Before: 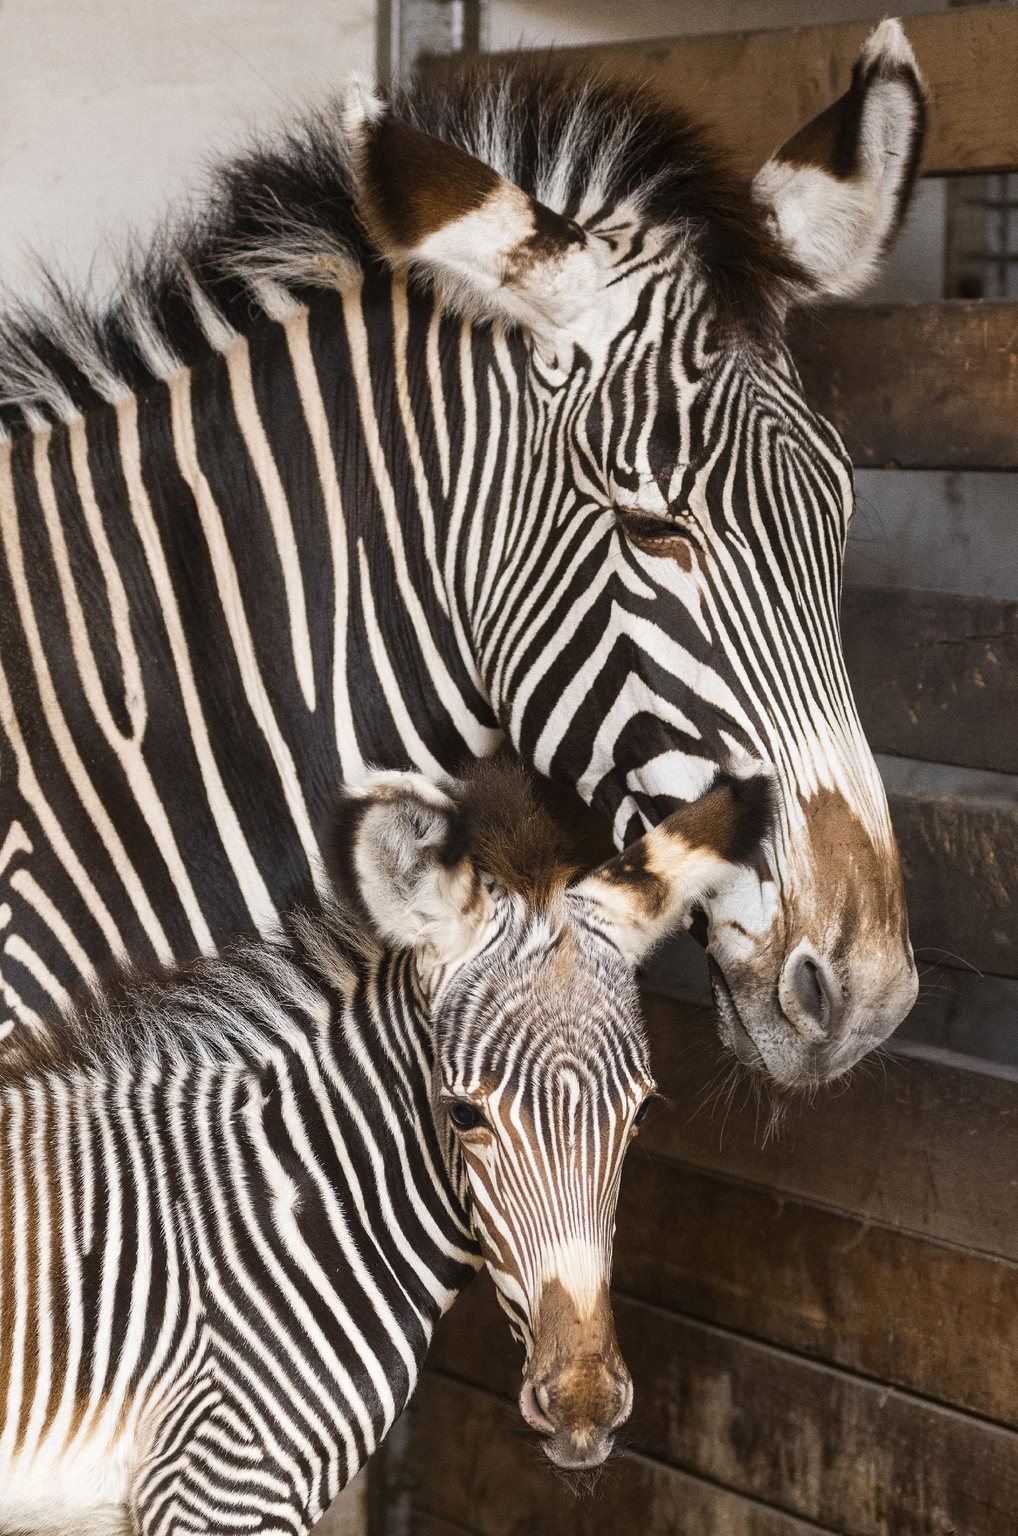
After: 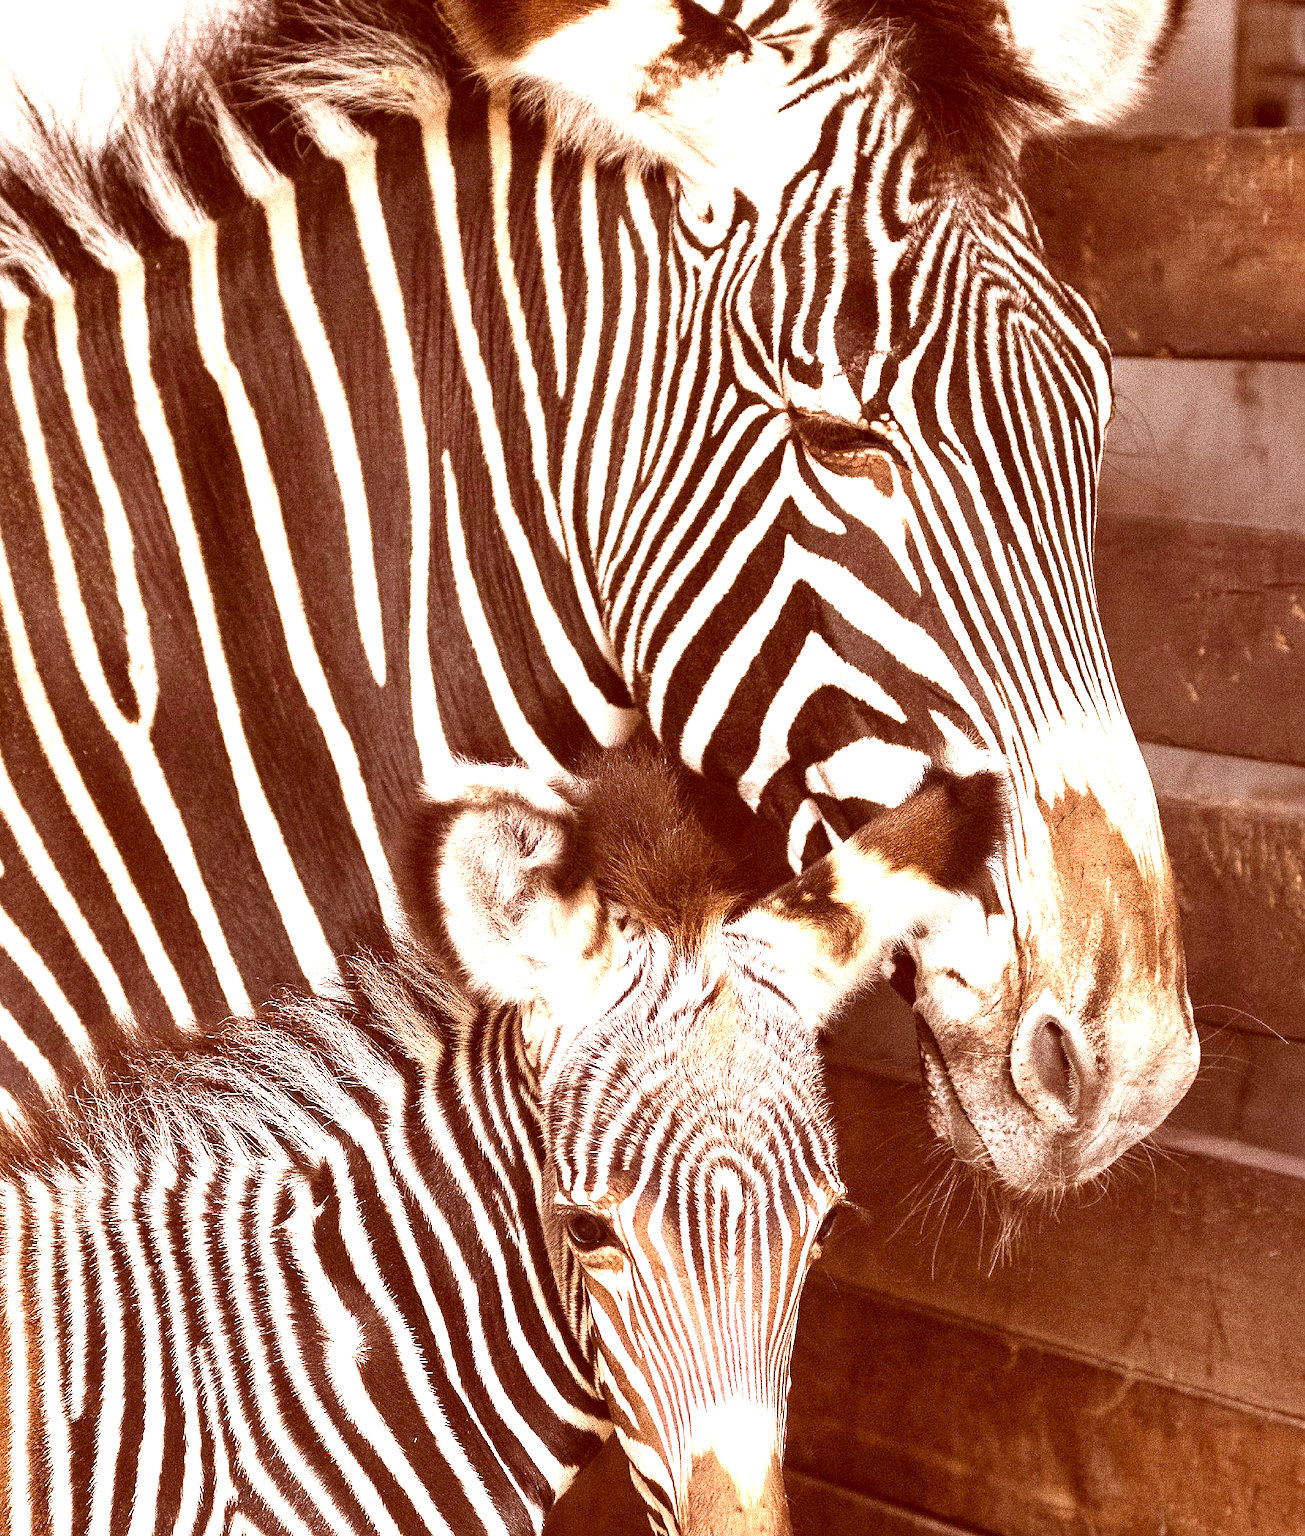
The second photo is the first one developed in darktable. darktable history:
contrast brightness saturation: contrast 0.1, brightness 0.03, saturation 0.09
exposure: black level correction 0, exposure 1.3 EV, compensate exposure bias true, compensate highlight preservation false
tone equalizer: on, module defaults
shadows and highlights: shadows 32, highlights -32, soften with gaussian
crop and rotate: left 2.991%, top 13.302%, right 1.981%, bottom 12.636%
color correction: highlights a* 9.03, highlights b* 8.71, shadows a* 40, shadows b* 40, saturation 0.8
sharpen: amount 0.2
